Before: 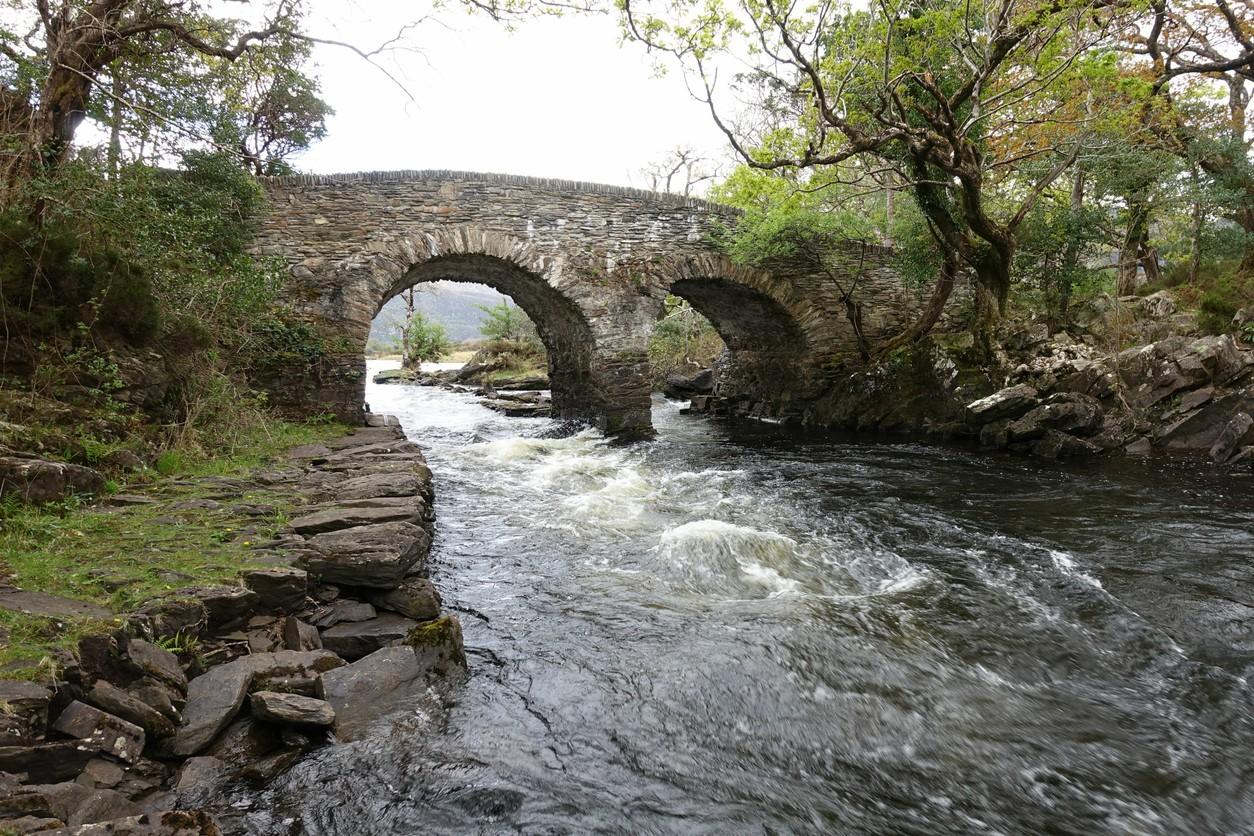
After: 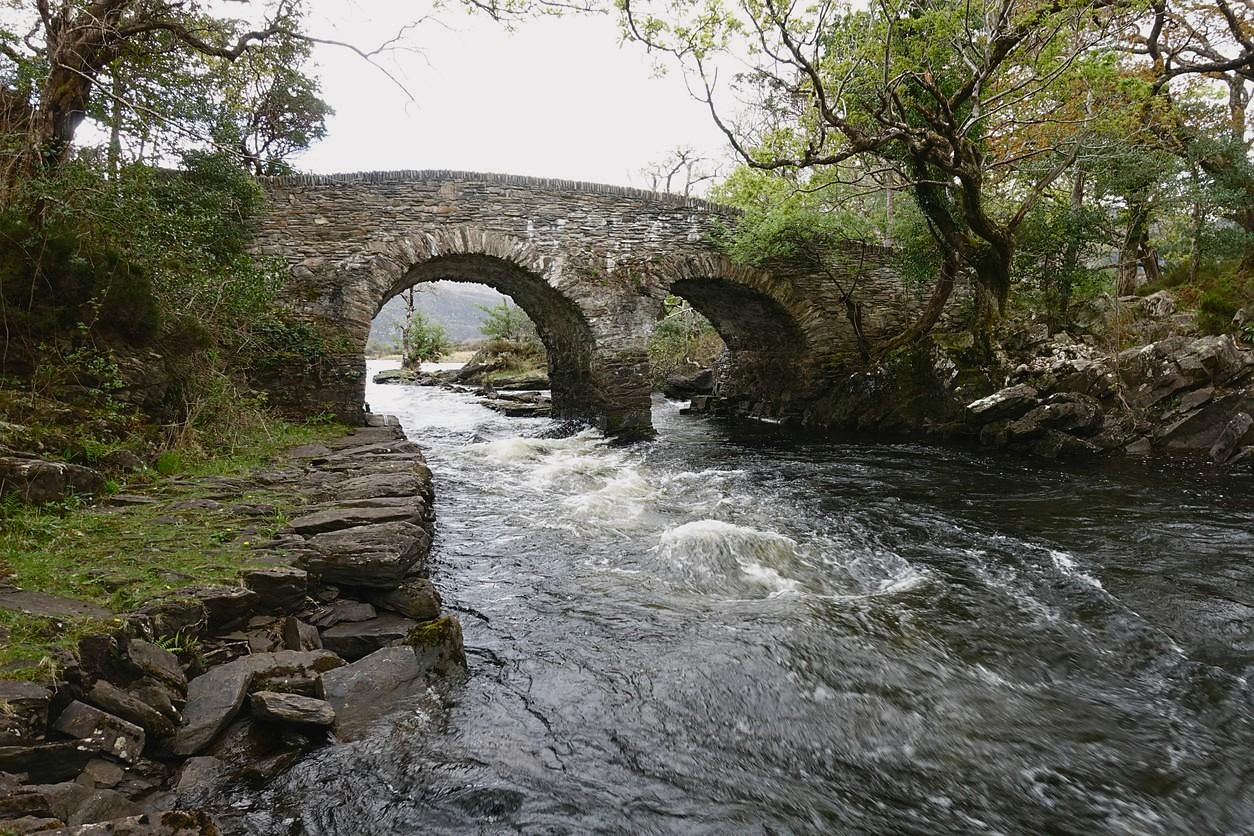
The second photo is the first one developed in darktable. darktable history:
sharpen: radius 1, threshold 1
color balance rgb: shadows lift › luminance -10%, shadows lift › chroma 1%, shadows lift › hue 113°, power › luminance -15%, highlights gain › chroma 0.2%, highlights gain › hue 333°, global offset › luminance 0.5%, perceptual saturation grading › global saturation 20%, perceptual saturation grading › highlights -50%, perceptual saturation grading › shadows 25%, contrast -10%
